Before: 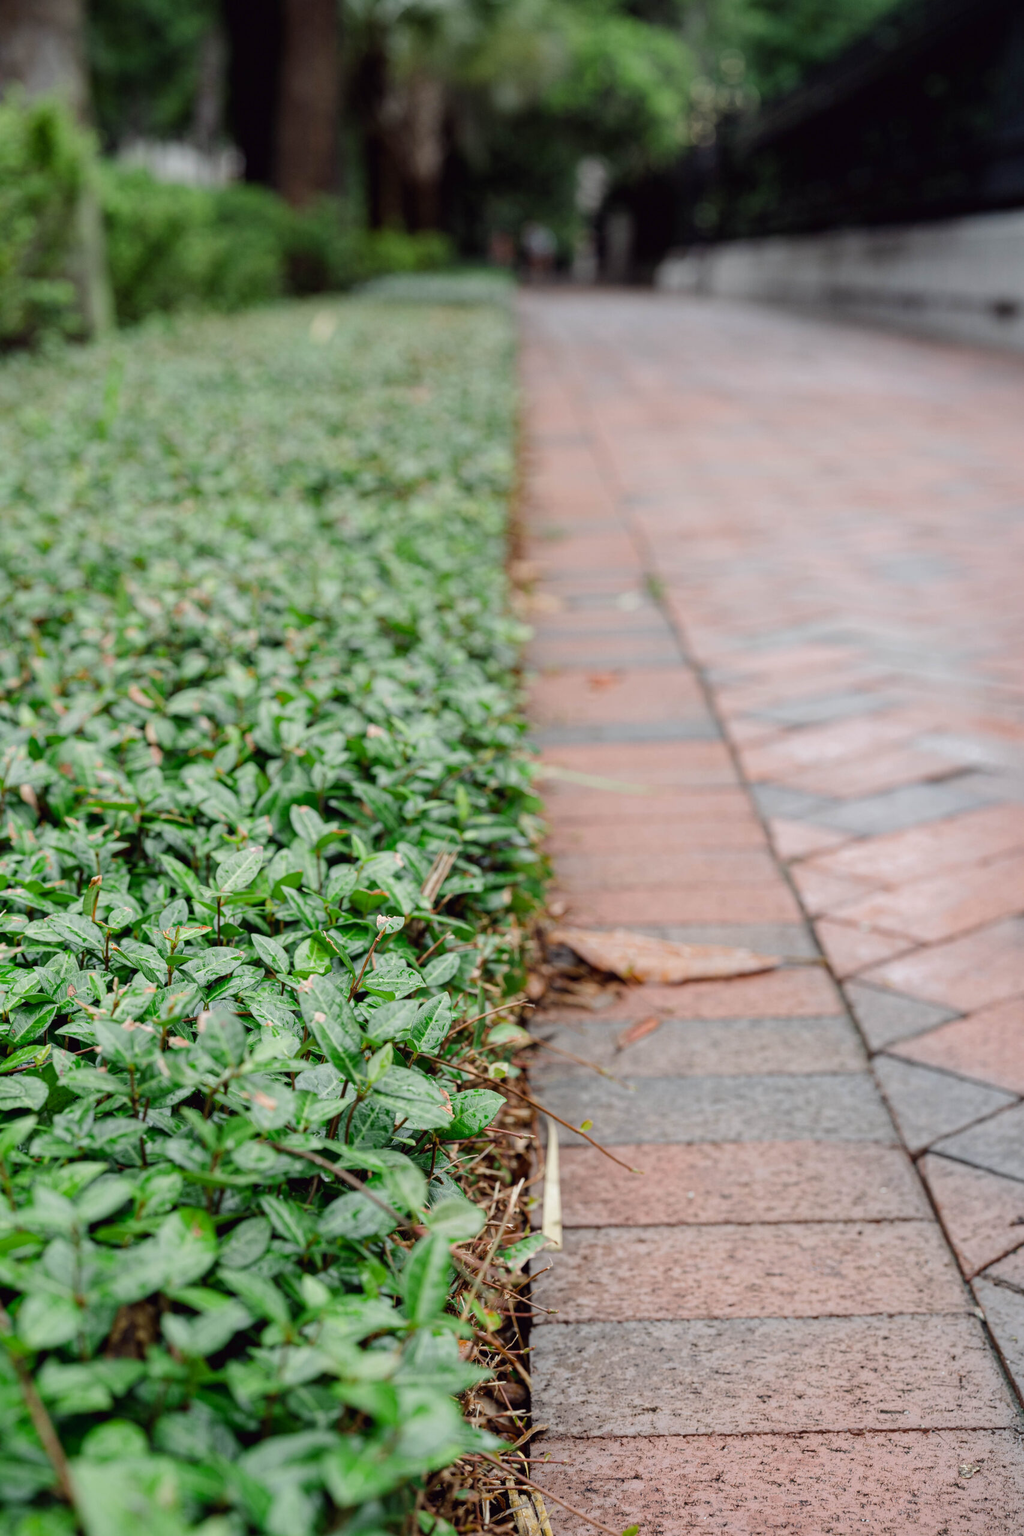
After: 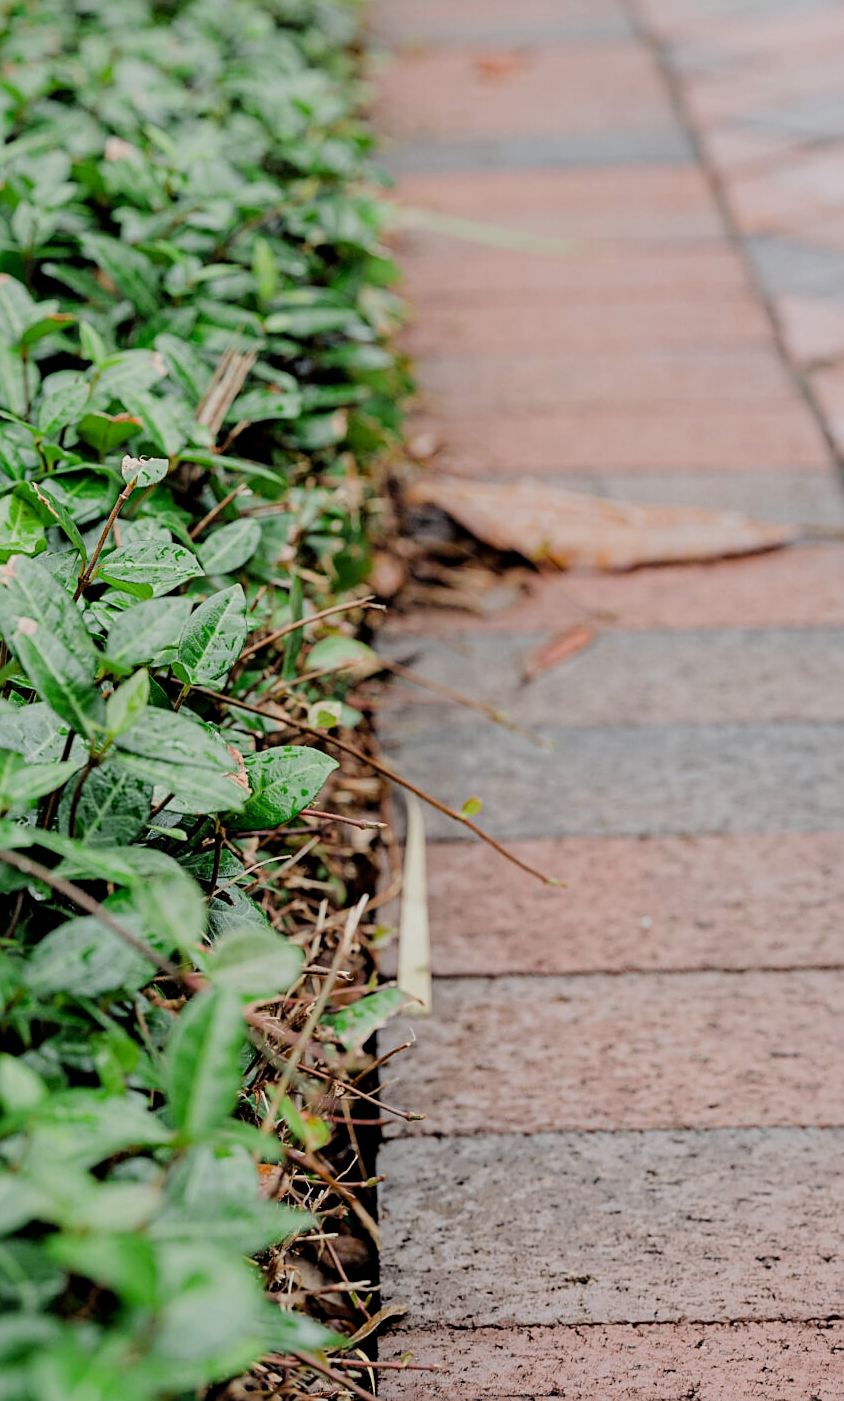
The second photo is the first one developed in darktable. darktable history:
crop: left 29.672%, top 41.786%, right 20.851%, bottom 3.487%
sharpen: on, module defaults
filmic rgb: black relative exposure -5 EV, hardness 2.88, contrast 1.1
